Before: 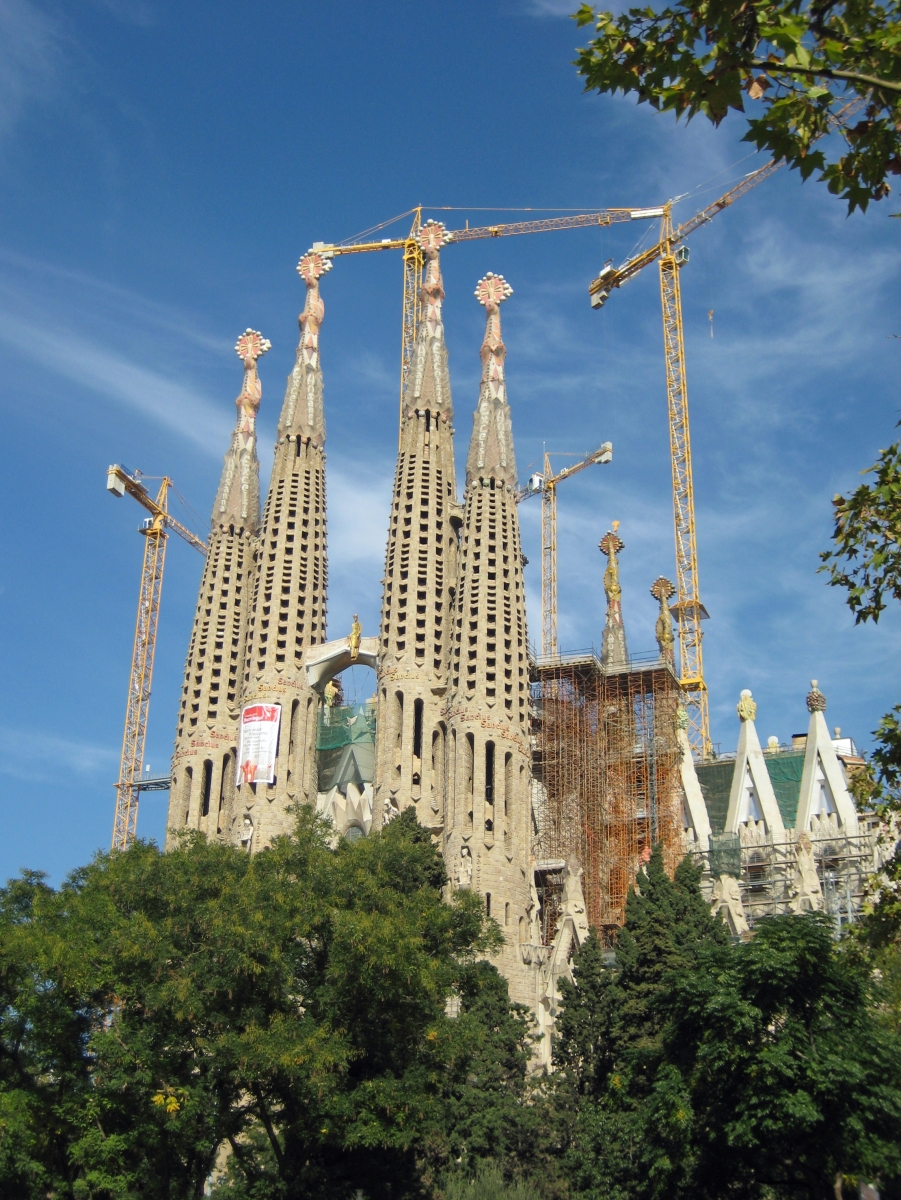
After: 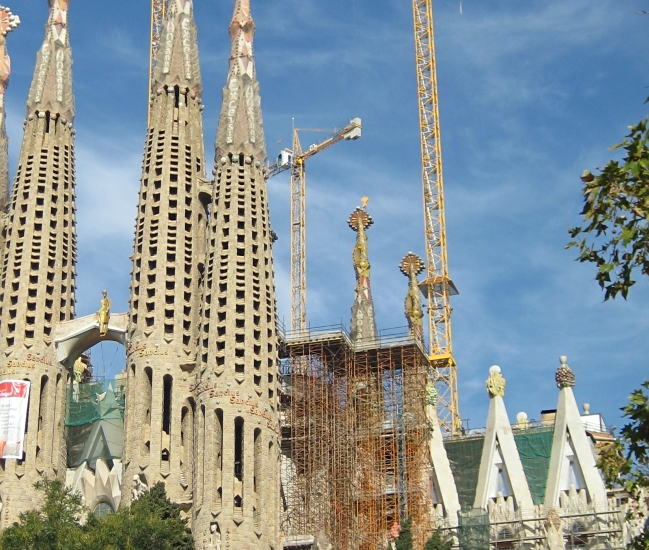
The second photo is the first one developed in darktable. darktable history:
crop and rotate: left 27.938%, top 27.046%, bottom 27.046%
sharpen: amount 0.2
